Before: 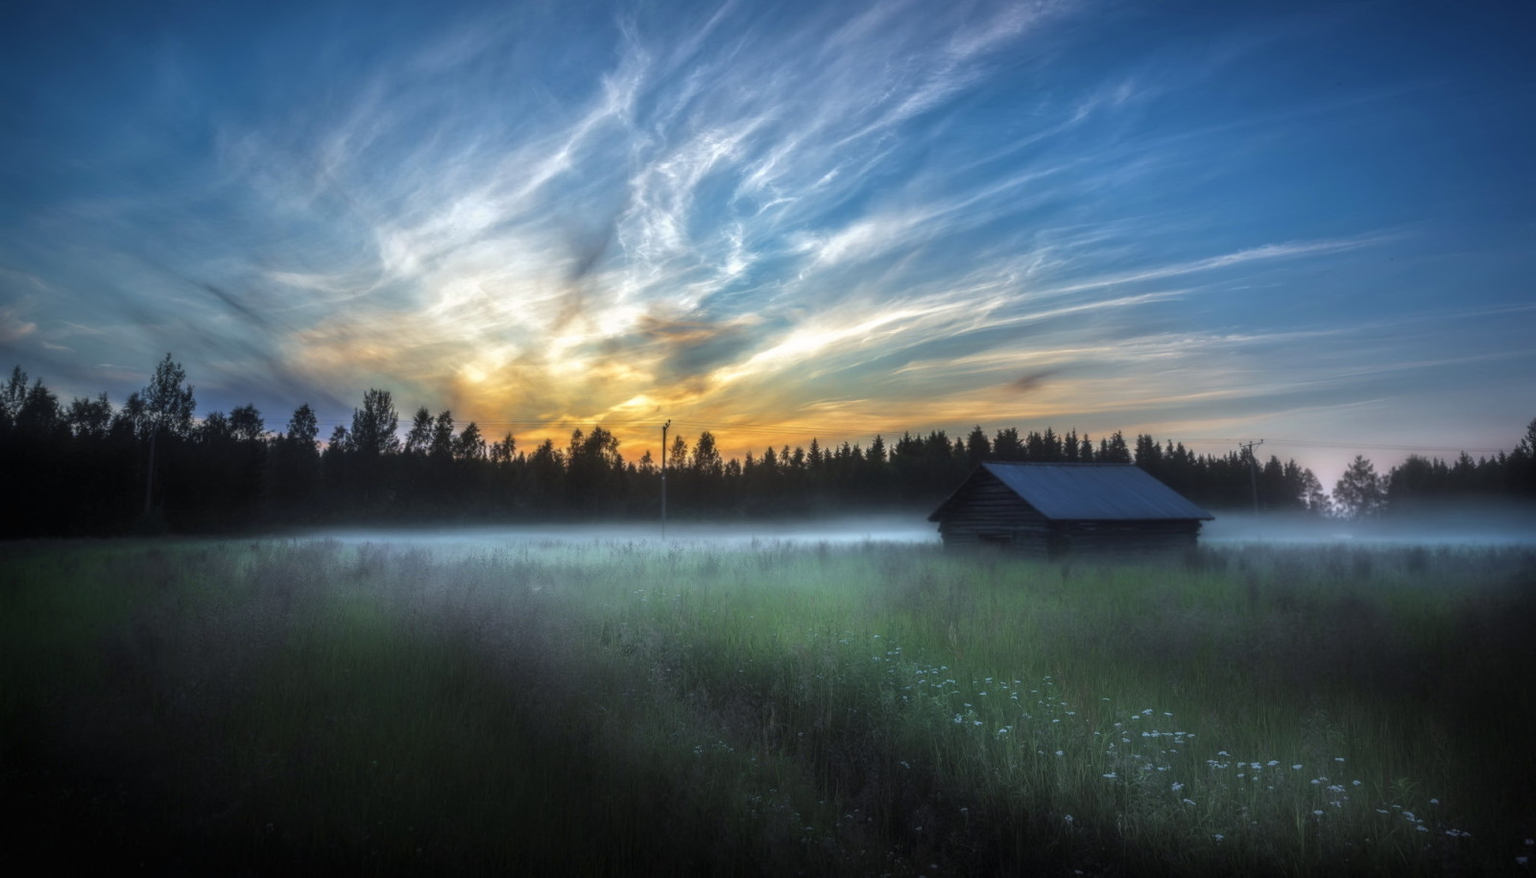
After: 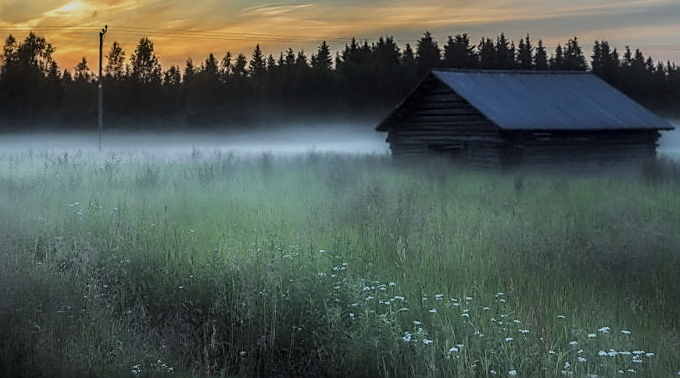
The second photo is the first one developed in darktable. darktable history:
sharpen: radius 1.404, amount 1.255, threshold 0.75
shadows and highlights: soften with gaussian
local contrast: on, module defaults
filmic rgb: black relative exposure -7.65 EV, white relative exposure 4.56 EV, hardness 3.61, contrast in shadows safe
crop: left 36.951%, top 45.123%, right 20.487%, bottom 13.459%
